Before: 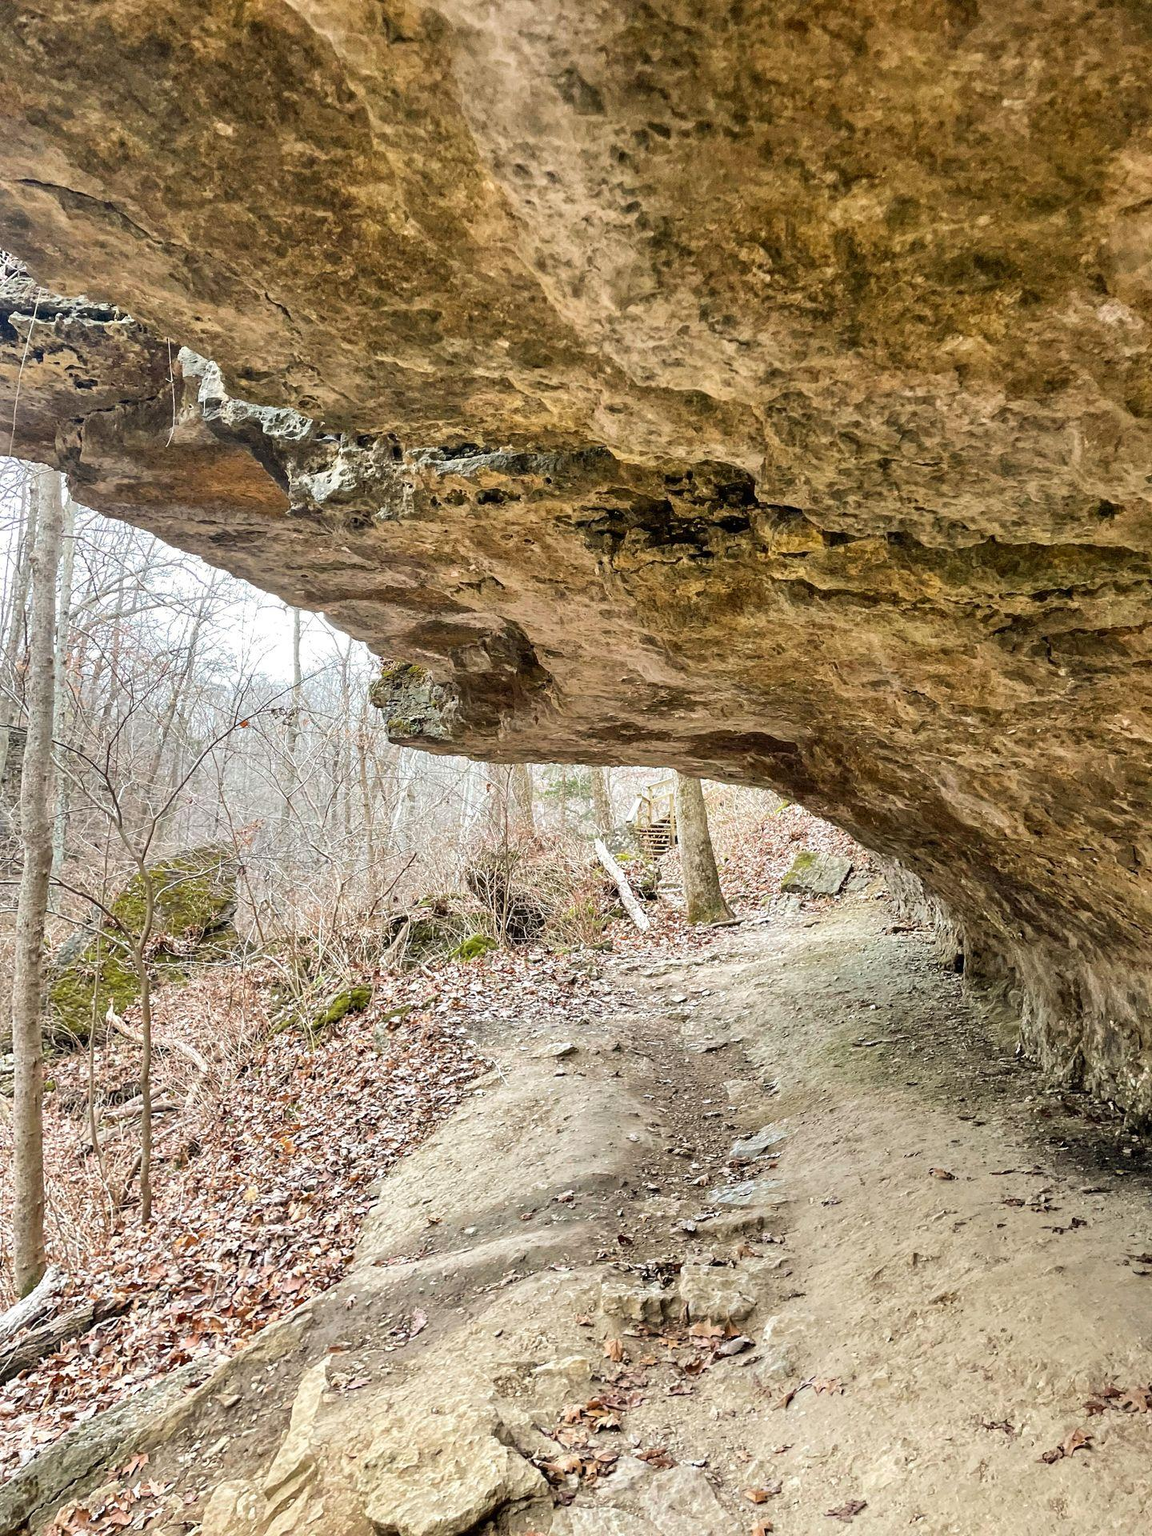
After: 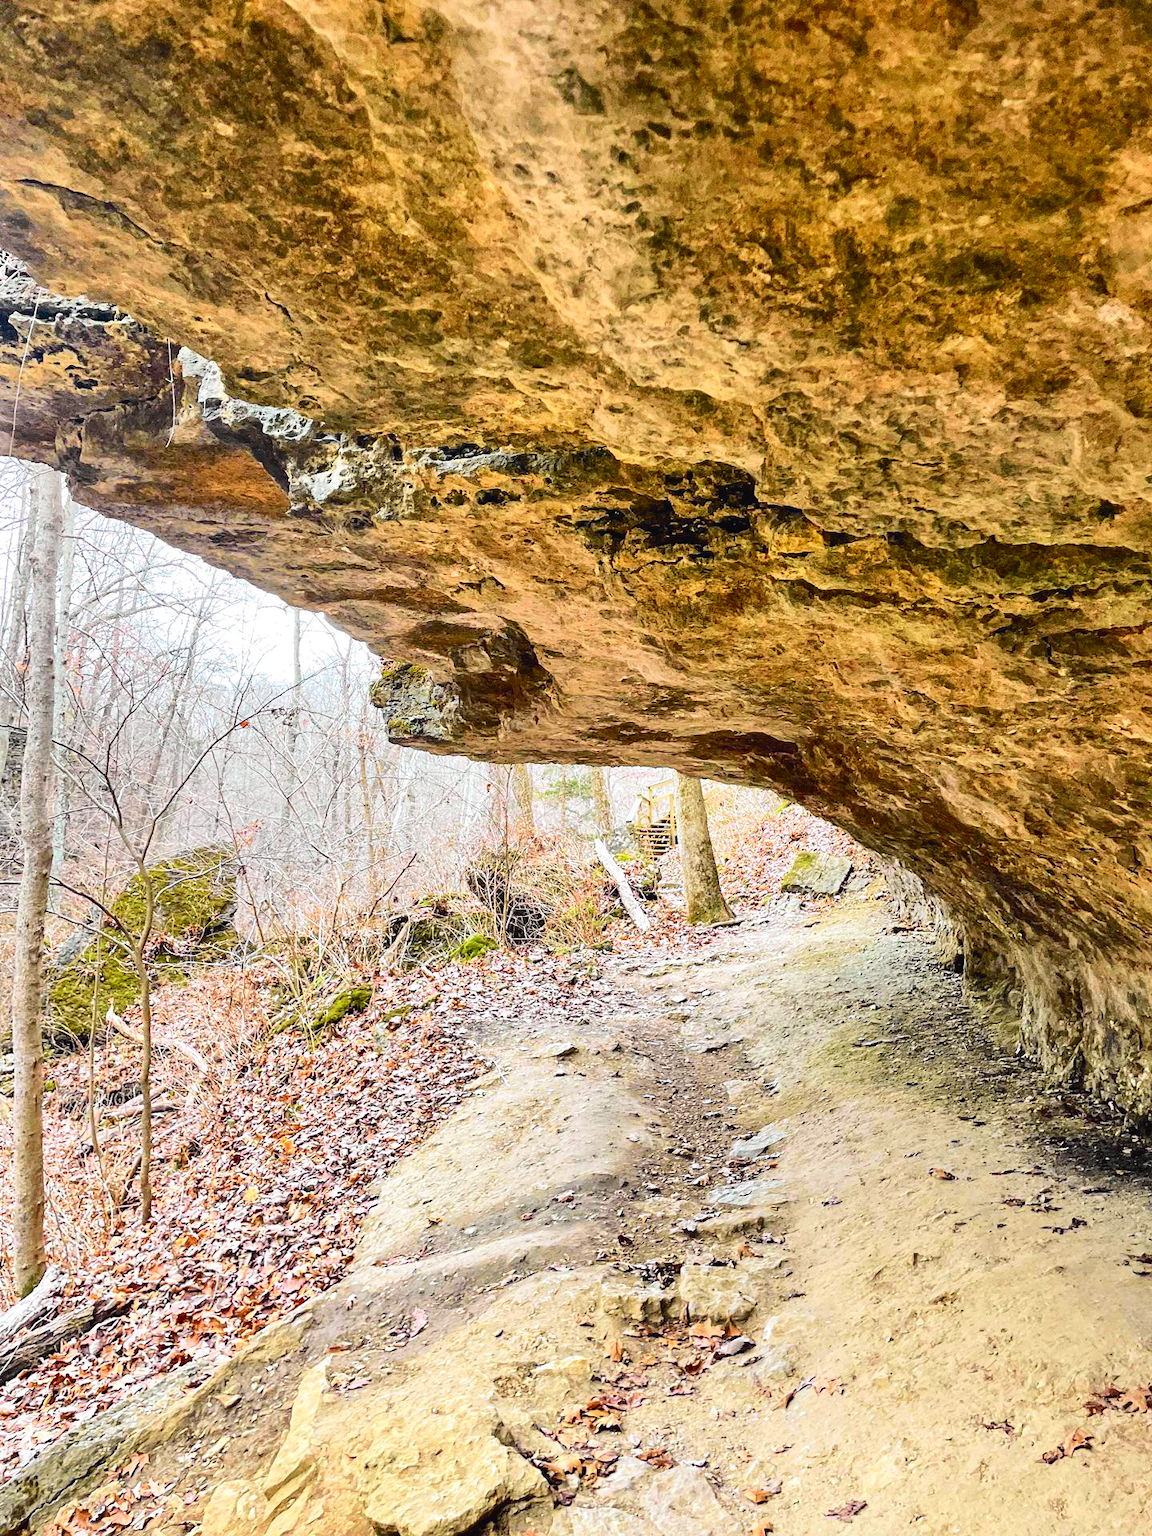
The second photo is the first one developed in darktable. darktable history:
tone curve: curves: ch0 [(0, 0.023) (0.103, 0.087) (0.295, 0.297) (0.445, 0.531) (0.553, 0.665) (0.735, 0.843) (0.994, 1)]; ch1 [(0, 0) (0.427, 0.346) (0.456, 0.426) (0.484, 0.483) (0.509, 0.514) (0.535, 0.56) (0.581, 0.632) (0.646, 0.715) (1, 1)]; ch2 [(0, 0) (0.369, 0.388) (0.449, 0.431) (0.501, 0.495) (0.533, 0.518) (0.572, 0.612) (0.677, 0.752) (1, 1)], color space Lab, independent channels, preserve colors none
